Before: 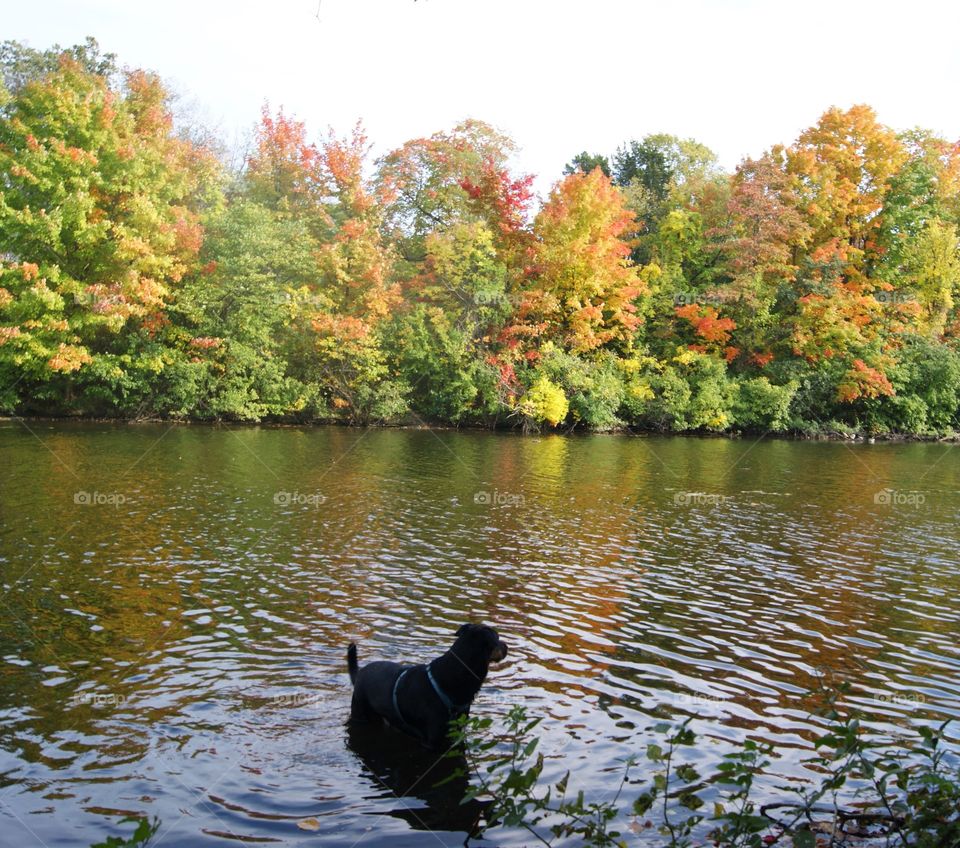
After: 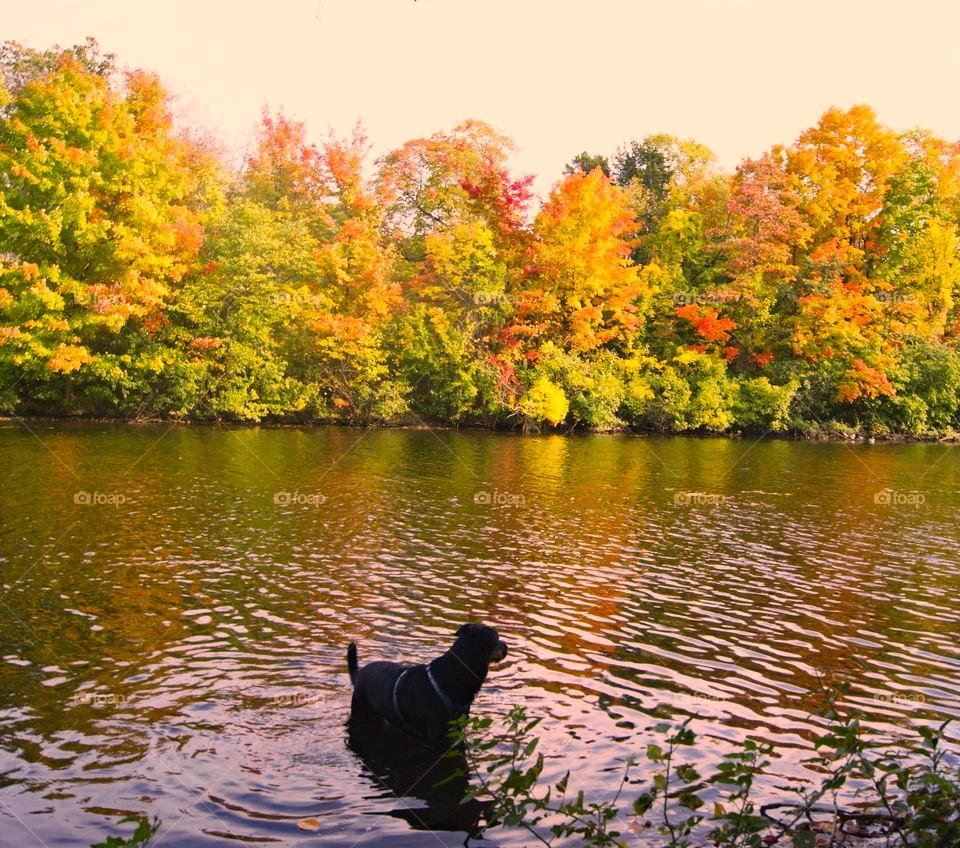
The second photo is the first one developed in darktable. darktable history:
color zones: curves: ch0 [(0, 0.278) (0.143, 0.5) (0.286, 0.5) (0.429, 0.5) (0.571, 0.5) (0.714, 0.5) (0.857, 0.5) (1, 0.5)]; ch1 [(0, 1) (0.143, 0.165) (0.286, 0) (0.429, 0) (0.571, 0) (0.714, 0) (0.857, 0.5) (1, 0.5)]; ch2 [(0, 0.508) (0.143, 0.5) (0.286, 0.5) (0.429, 0.5) (0.571, 0.5) (0.714, 0.5) (0.857, 0.5) (1, 0.5)], mix -120.15%
haze removal: compatibility mode true, adaptive false
tone curve: curves: ch0 [(0, 0.024) (0.119, 0.146) (0.474, 0.485) (0.718, 0.739) (0.817, 0.839) (1, 0.998)]; ch1 [(0, 0) (0.377, 0.416) (0.439, 0.451) (0.477, 0.485) (0.501, 0.503) (0.538, 0.544) (0.58, 0.613) (0.664, 0.7) (0.783, 0.804) (1, 1)]; ch2 [(0, 0) (0.38, 0.405) (0.463, 0.456) (0.498, 0.497) (0.524, 0.535) (0.578, 0.576) (0.648, 0.665) (1, 1)], preserve colors none
color correction: highlights a* 21.94, highlights b* 22.37
contrast brightness saturation: contrast 0.103, brightness 0.015, saturation 0.022
